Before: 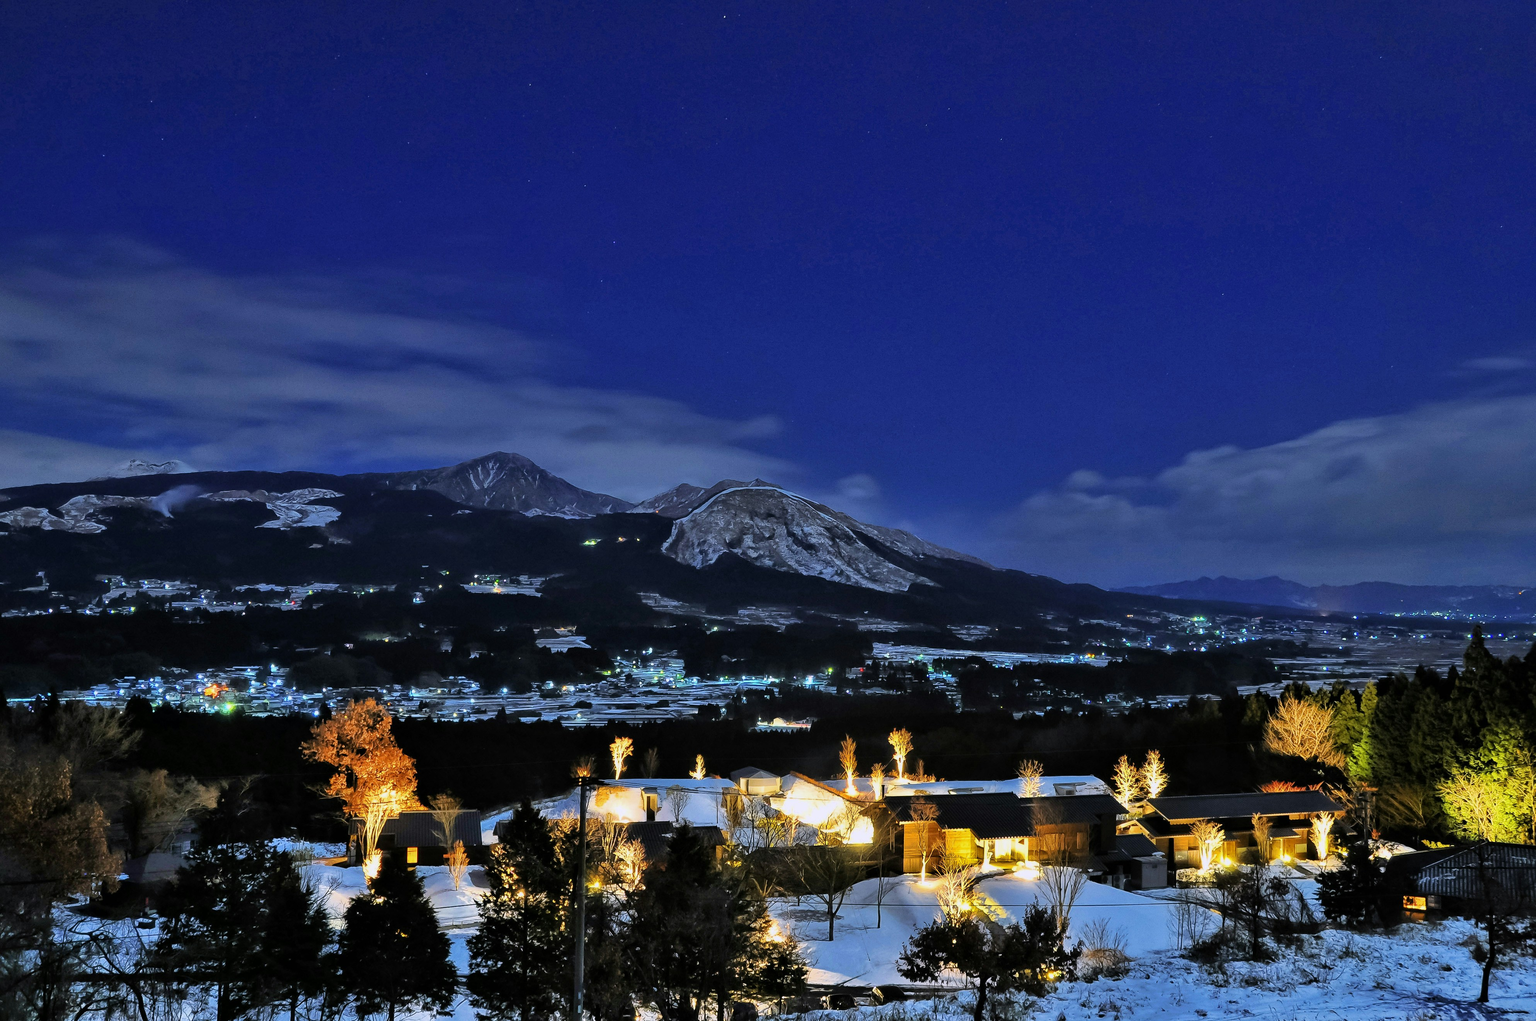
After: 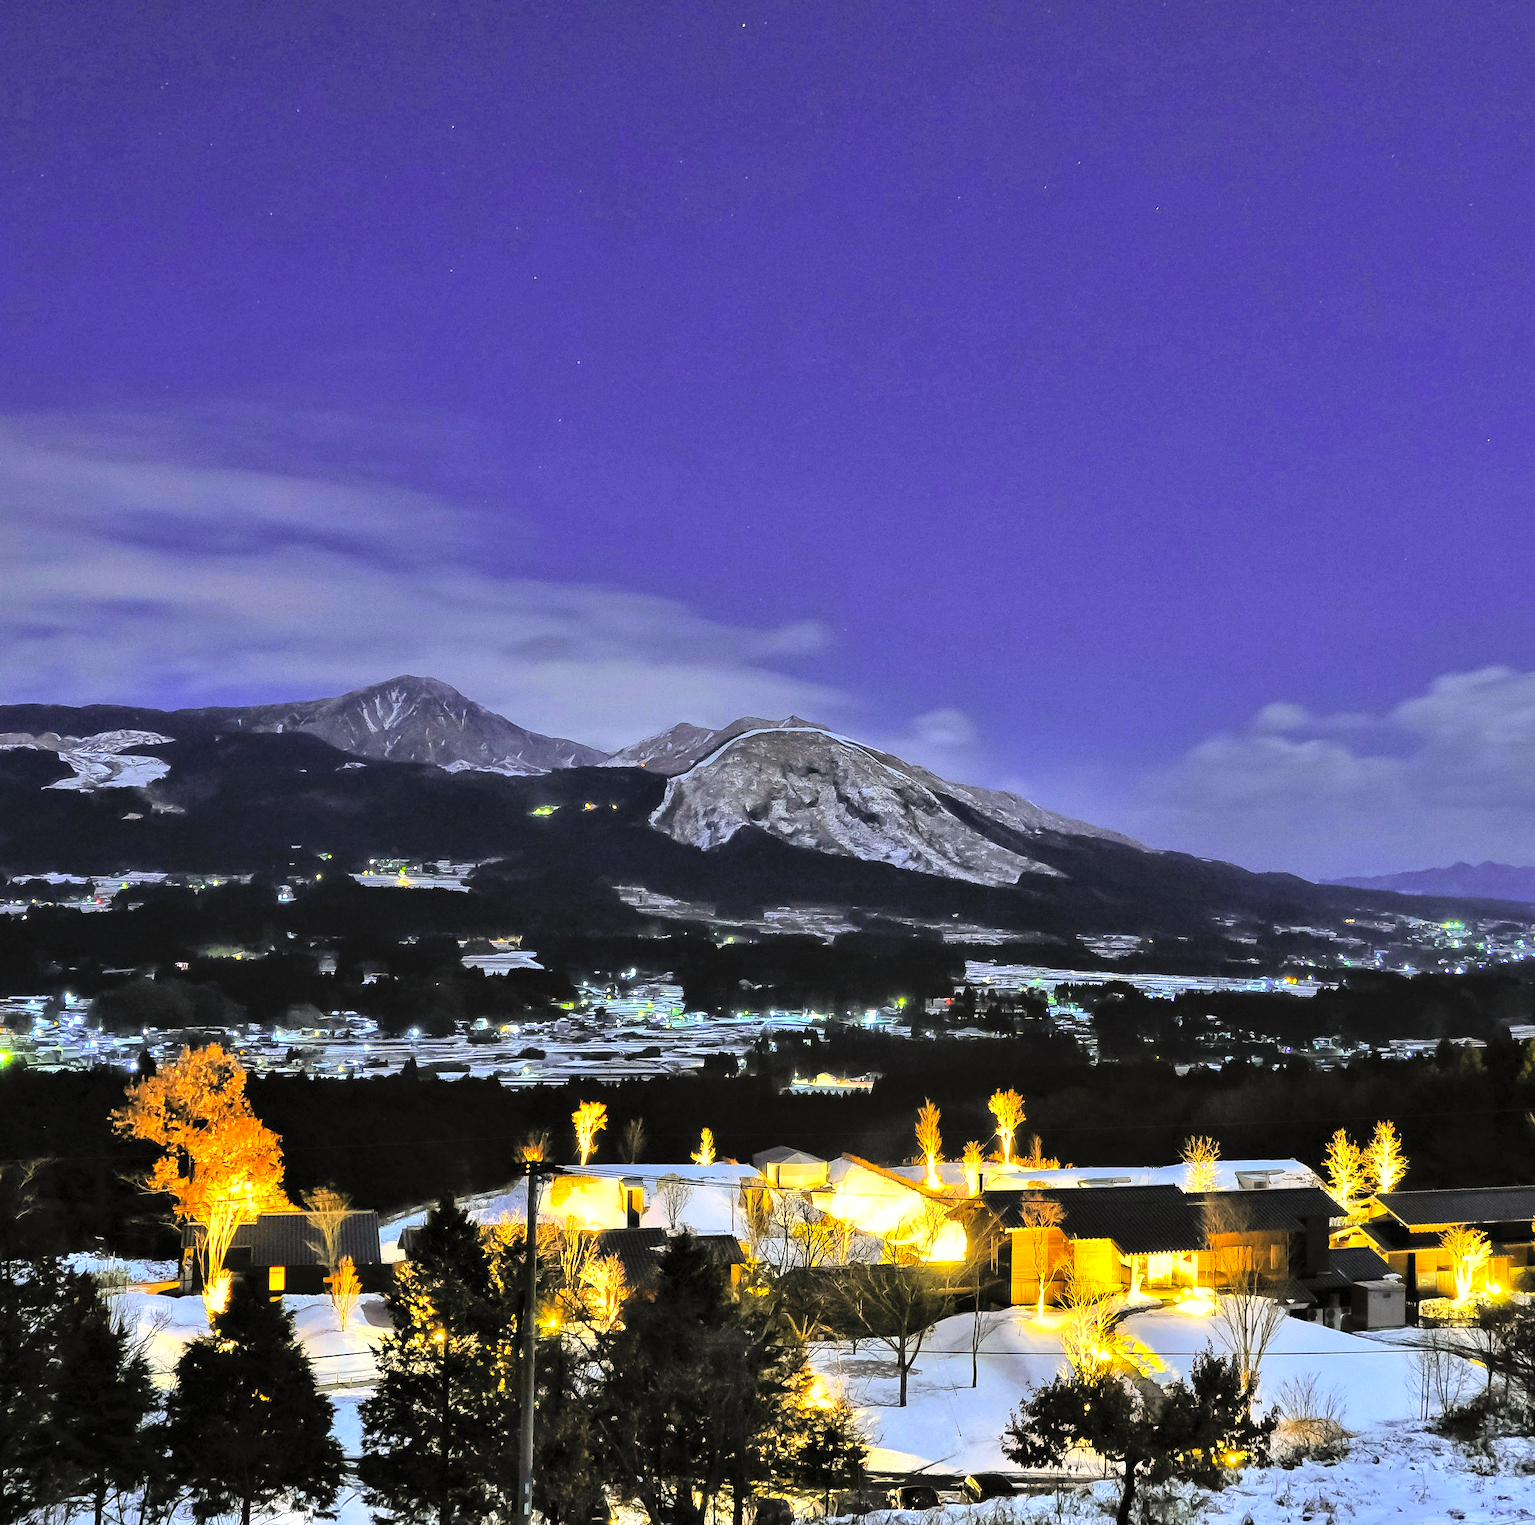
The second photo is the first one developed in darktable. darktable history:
color correction: highlights a* 2.37, highlights b* 23.36
tone equalizer: -8 EV -0.724 EV, -7 EV -0.696 EV, -6 EV -0.568 EV, -5 EV -0.376 EV, -3 EV 0.386 EV, -2 EV 0.6 EV, -1 EV 0.697 EV, +0 EV 0.772 EV
crop and rotate: left 14.841%, right 18.26%
contrast brightness saturation: contrast 0.097, brightness 0.299, saturation 0.135
